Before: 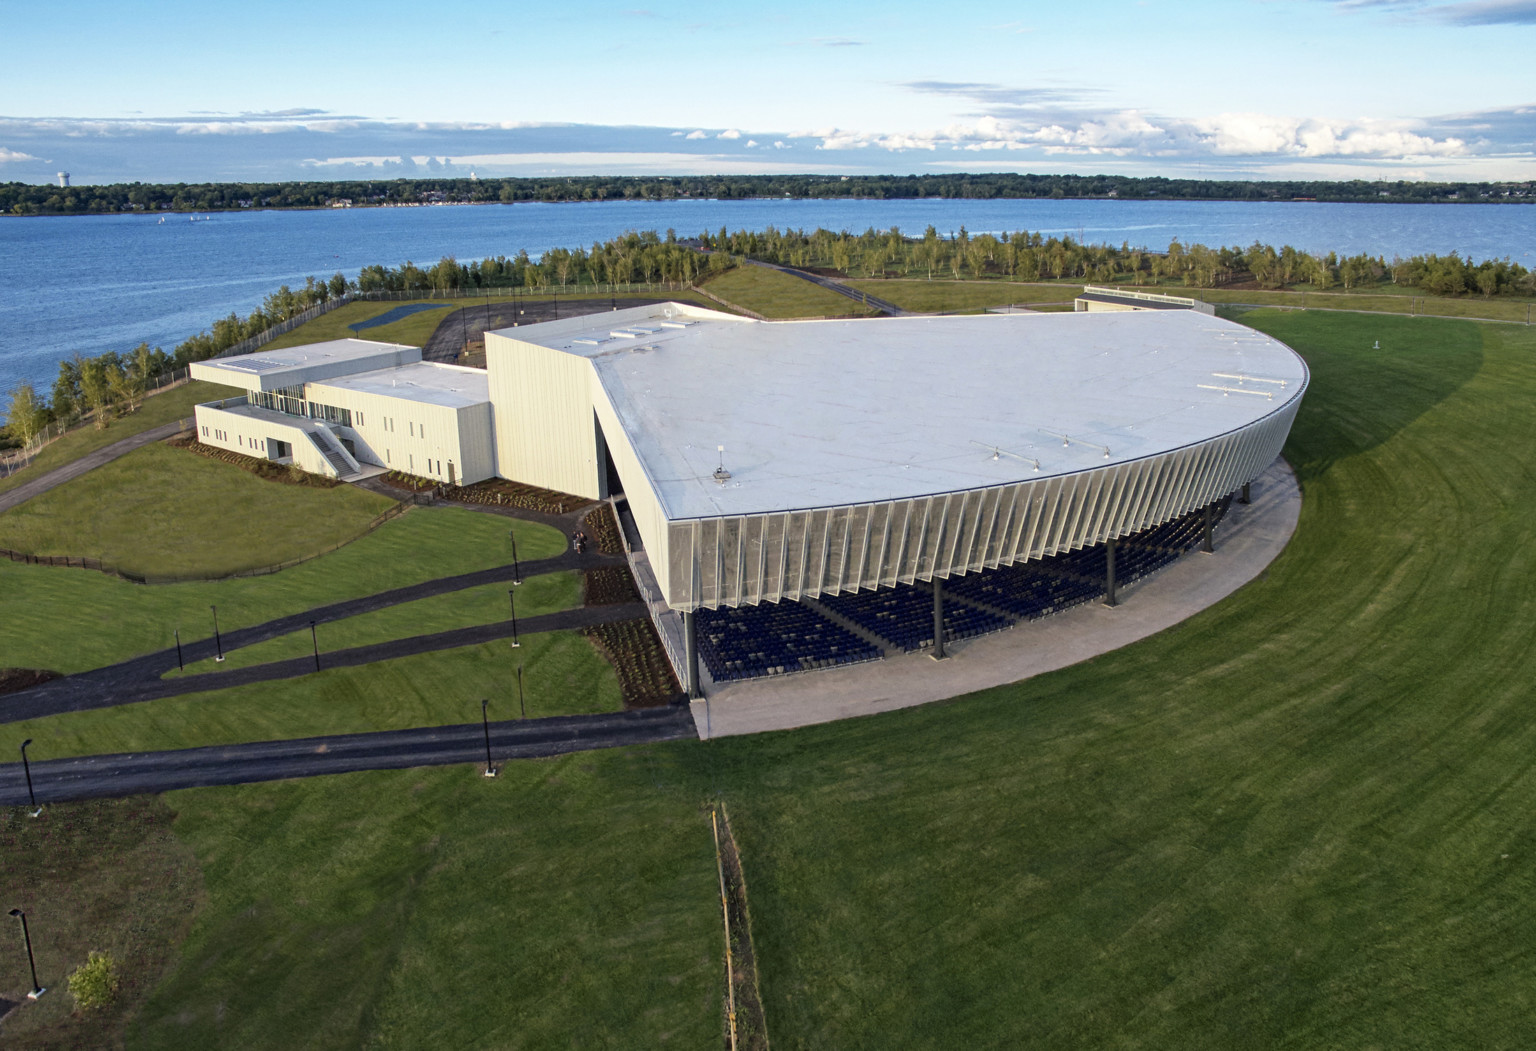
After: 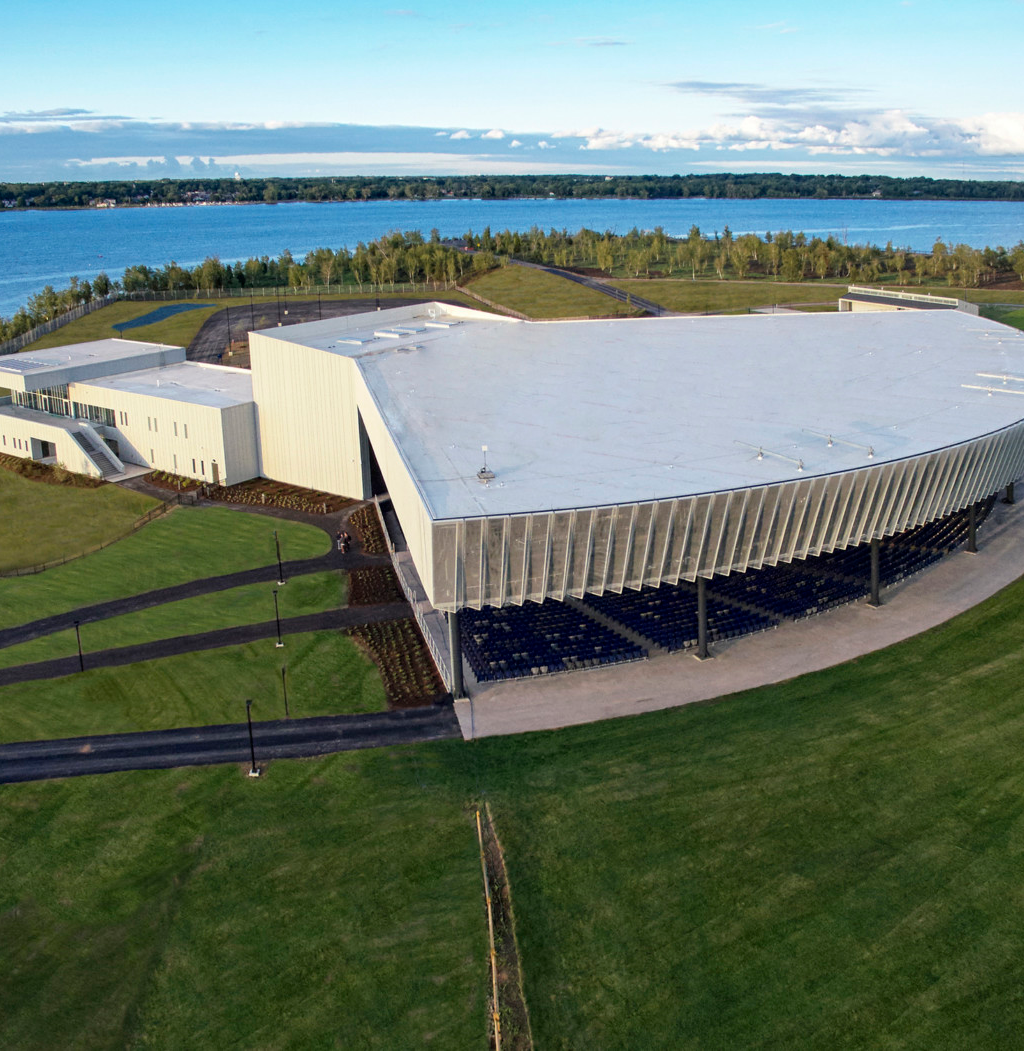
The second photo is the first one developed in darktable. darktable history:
crop: left 15.37%, right 17.903%
